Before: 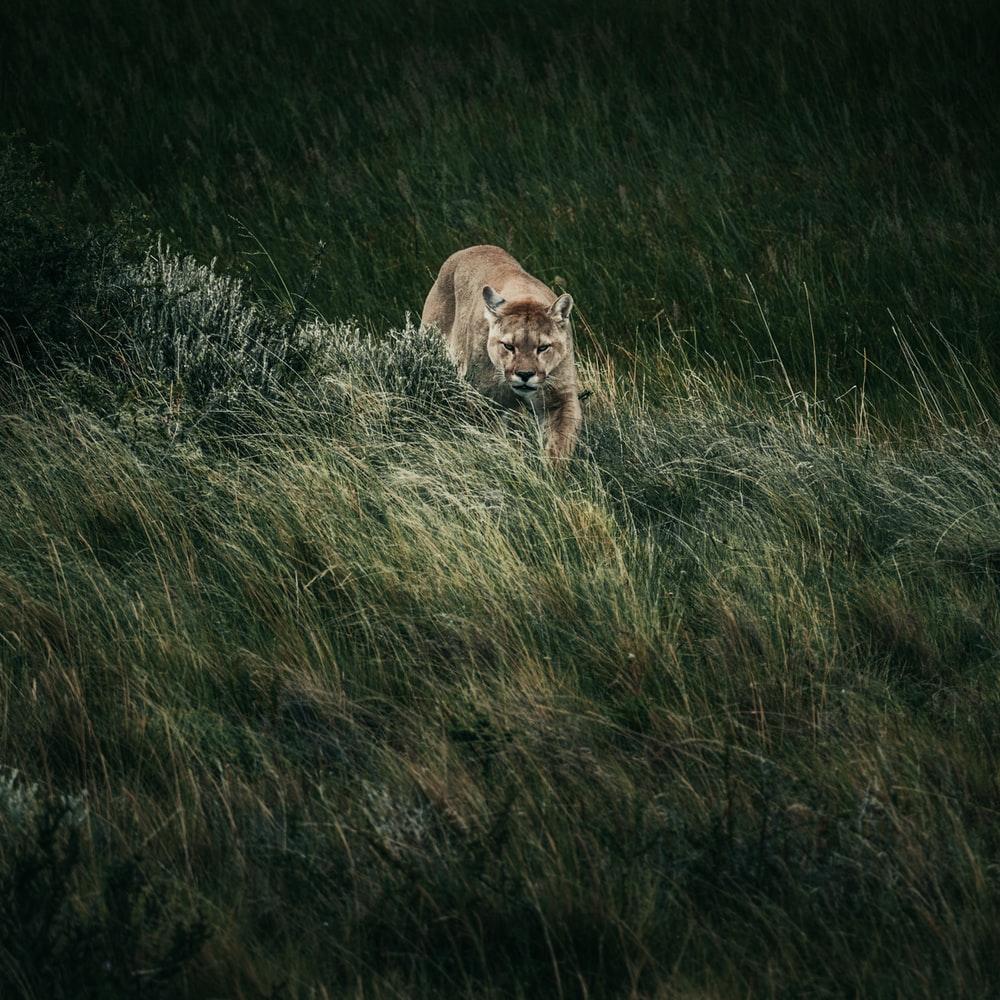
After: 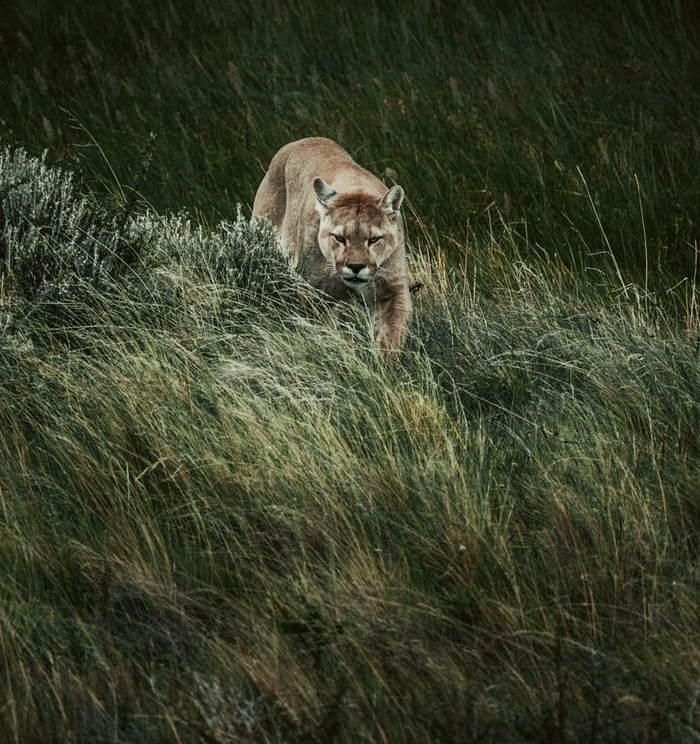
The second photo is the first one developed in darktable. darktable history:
color correction: highlights a* -4.95, highlights b* -3.62, shadows a* 4.03, shadows b* 4.1
crop and rotate: left 16.961%, top 10.879%, right 12.956%, bottom 14.671%
